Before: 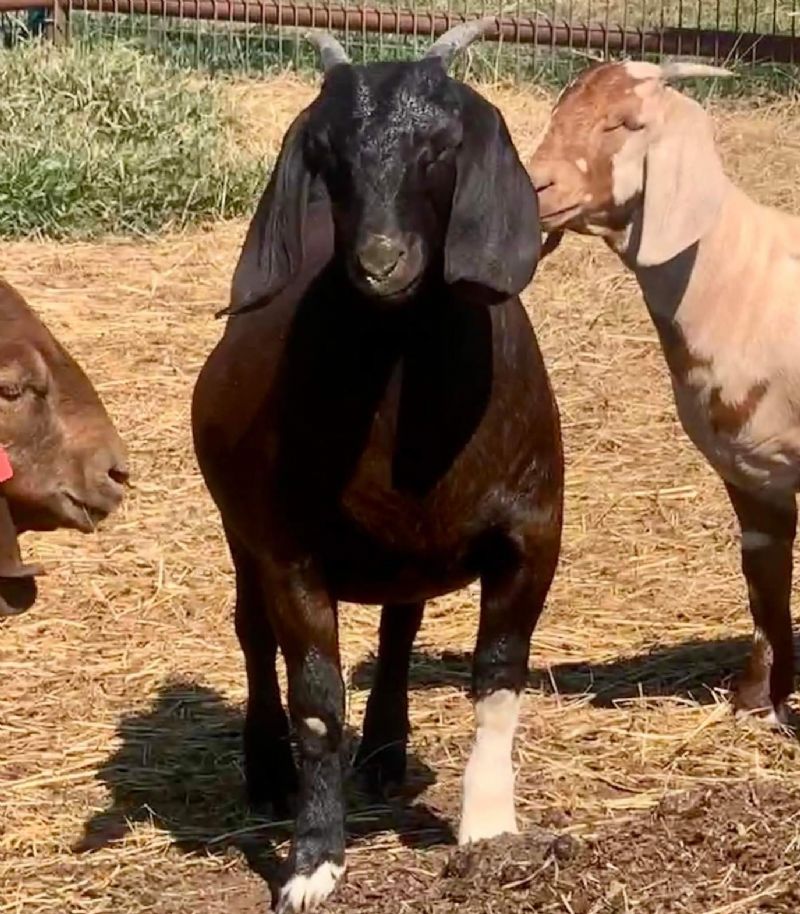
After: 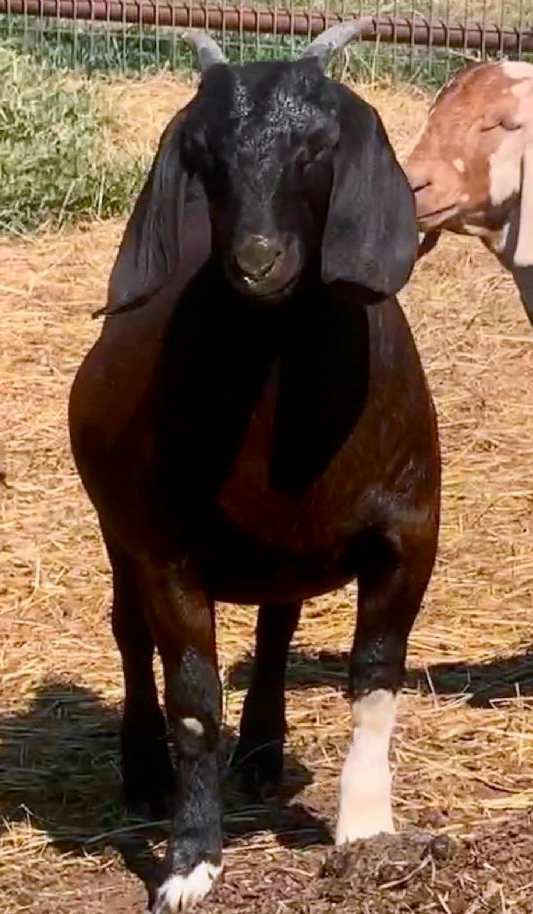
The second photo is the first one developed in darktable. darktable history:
color zones: curves: ch1 [(0.25, 0.61) (0.75, 0.248)]
color calibration: illuminant as shot in camera, x 0.358, y 0.373, temperature 4628.91 K
crop and rotate: left 15.446%, right 17.836%
shadows and highlights: shadows -54.3, highlights 86.09, soften with gaussian
